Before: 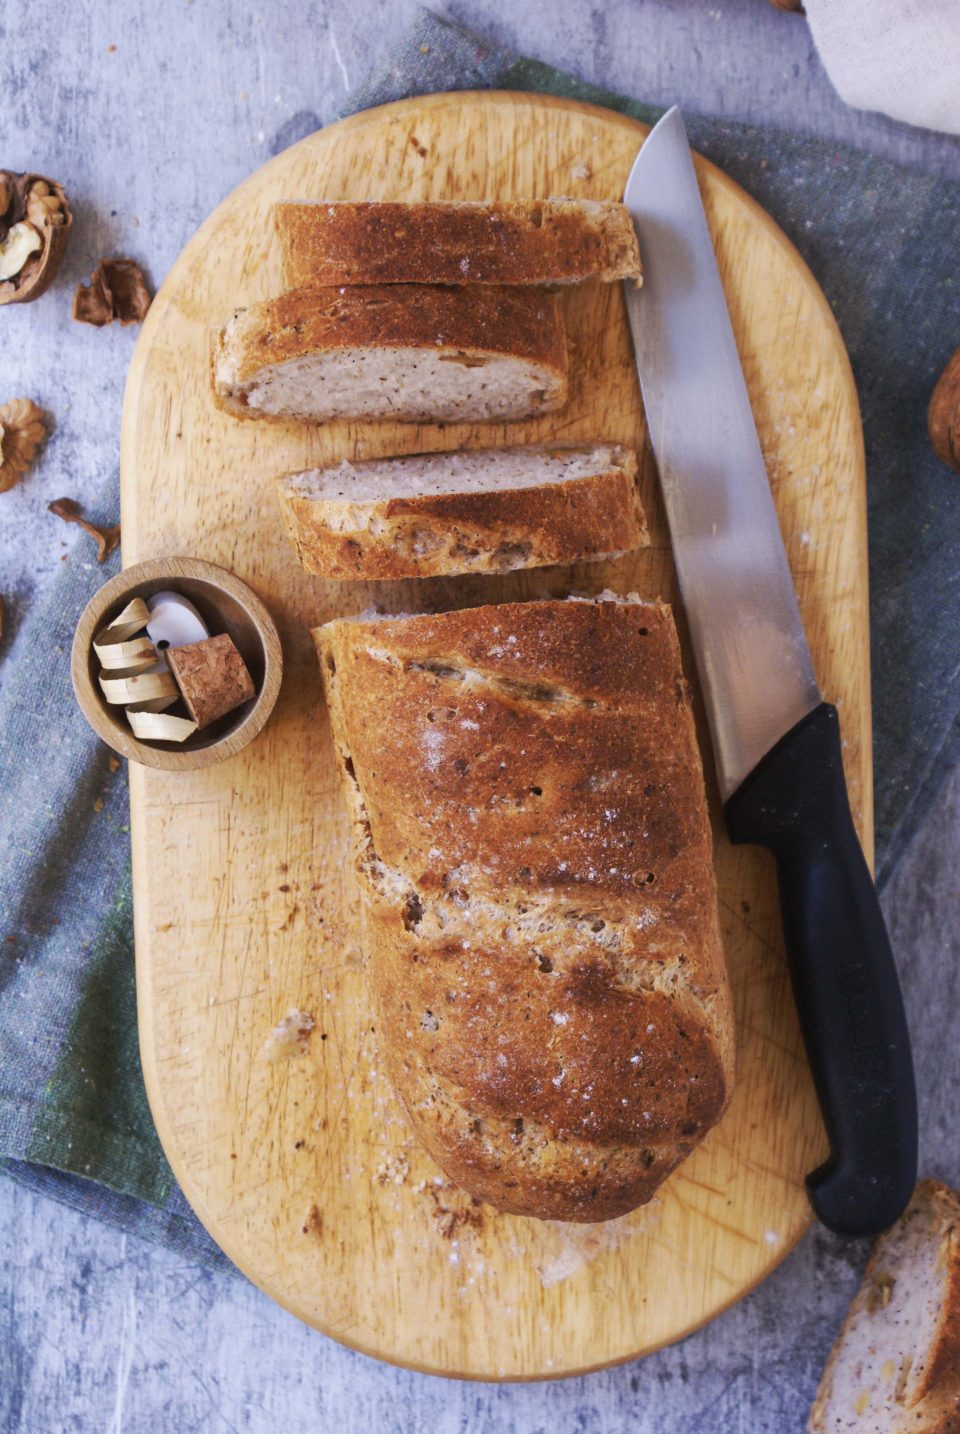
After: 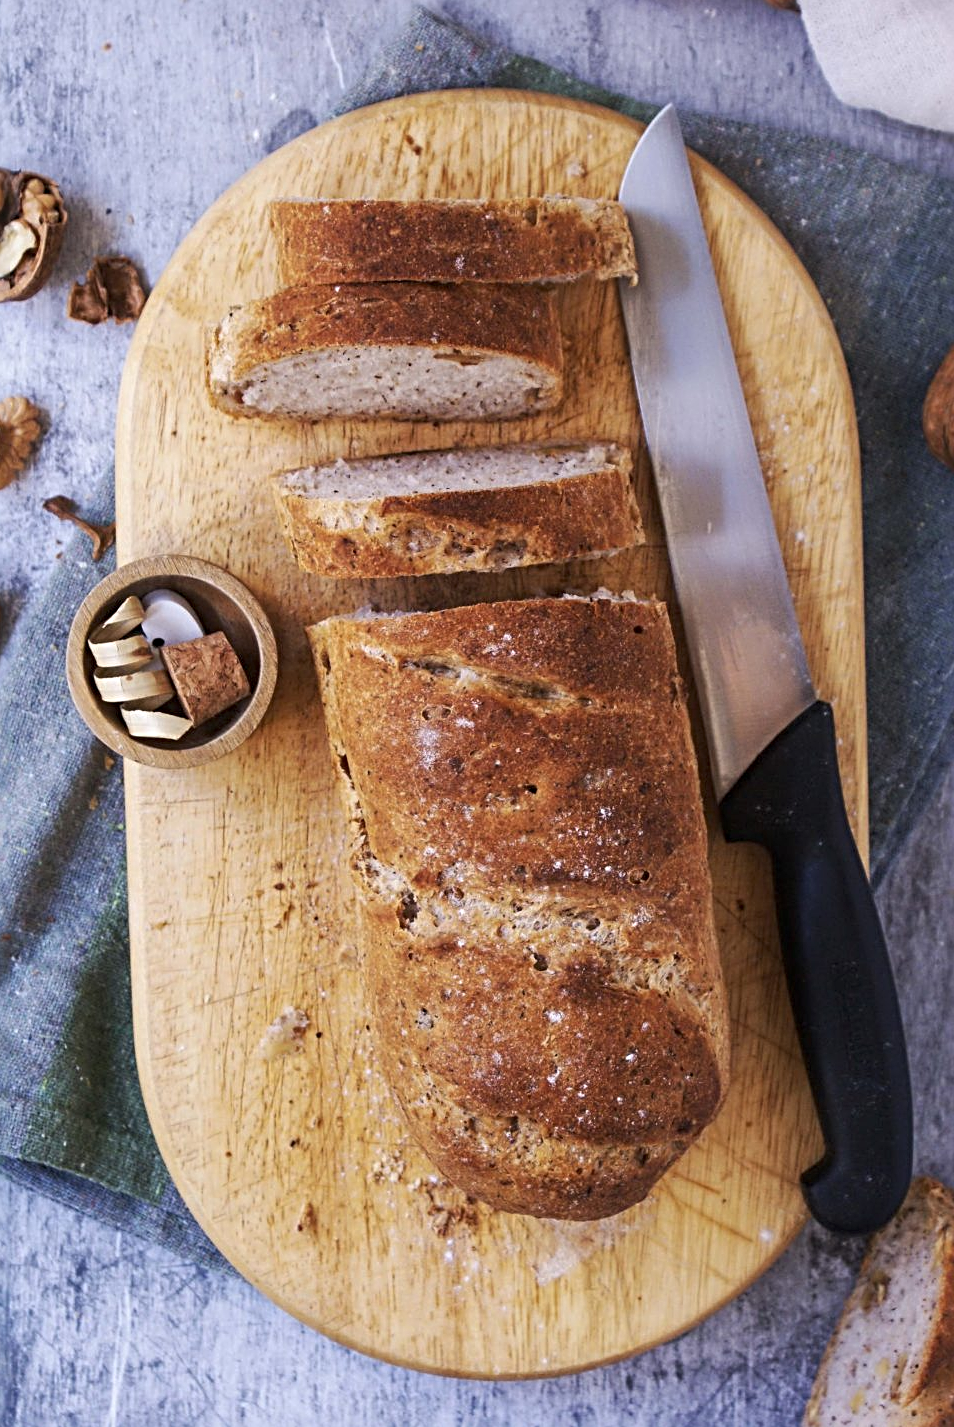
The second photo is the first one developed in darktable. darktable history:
crop and rotate: left 0.614%, top 0.179%, bottom 0.309%
sharpen: radius 4
local contrast: highlights 100%, shadows 100%, detail 120%, midtone range 0.2
